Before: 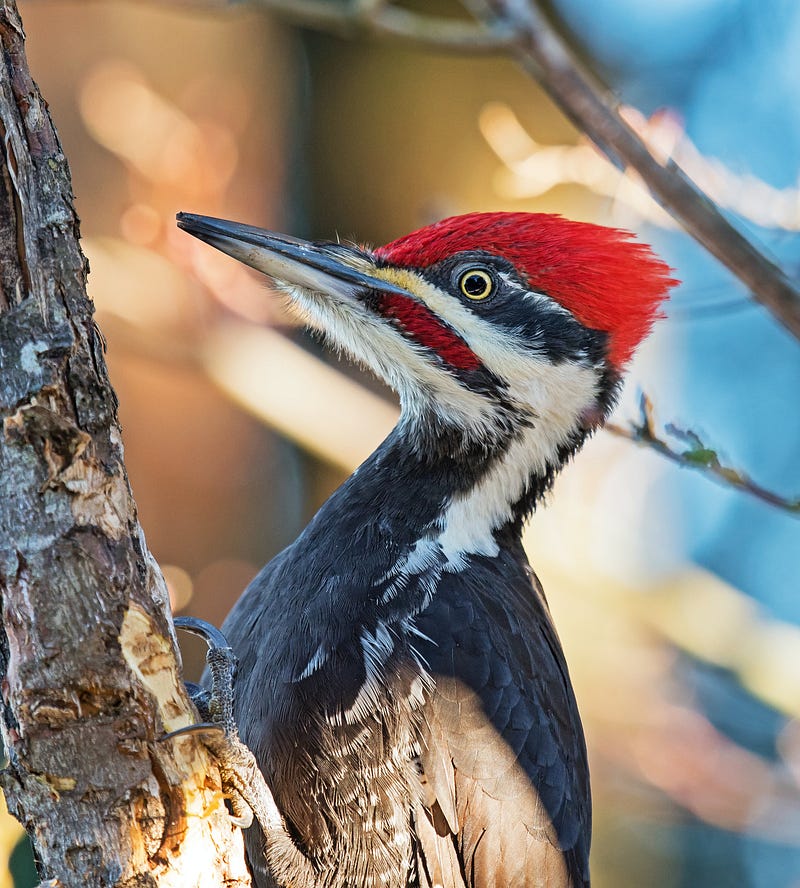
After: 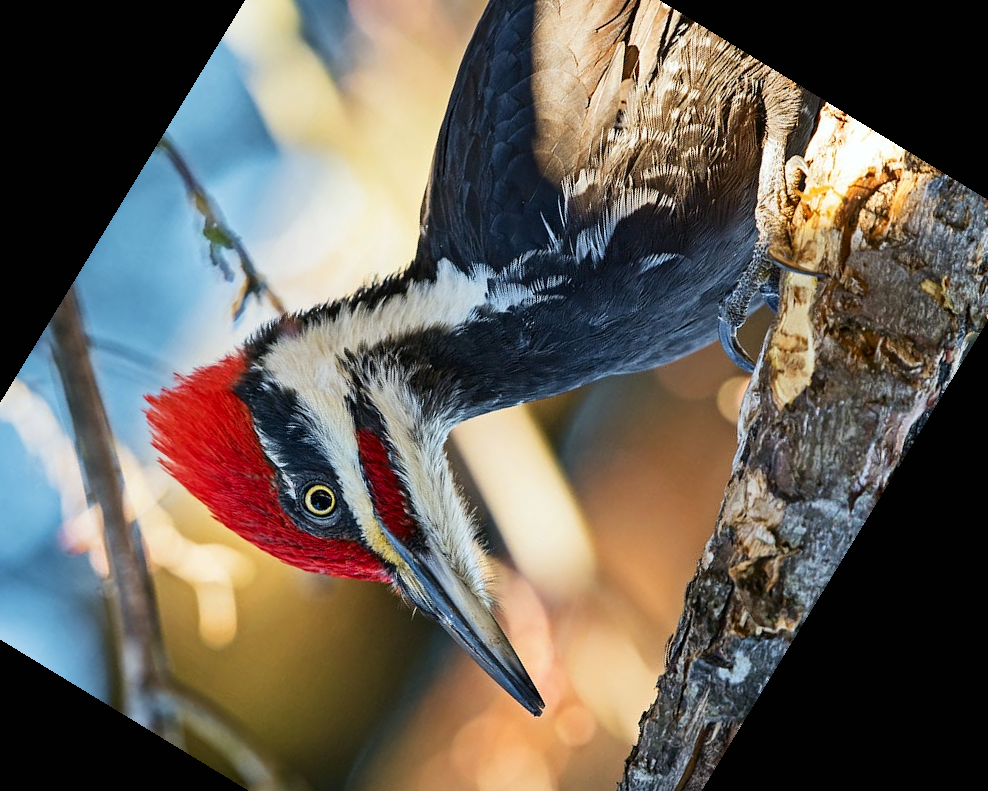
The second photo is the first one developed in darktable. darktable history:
crop and rotate: angle 148.68°, left 9.111%, top 15.603%, right 4.588%, bottom 17.041%
tone curve: curves: ch0 [(0, 0) (0.227, 0.17) (0.766, 0.774) (1, 1)]; ch1 [(0, 0) (0.114, 0.127) (0.437, 0.452) (0.498, 0.495) (0.579, 0.576) (1, 1)]; ch2 [(0, 0) (0.233, 0.259) (0.493, 0.492) (0.568, 0.579) (1, 1)], color space Lab, independent channels, preserve colors none
